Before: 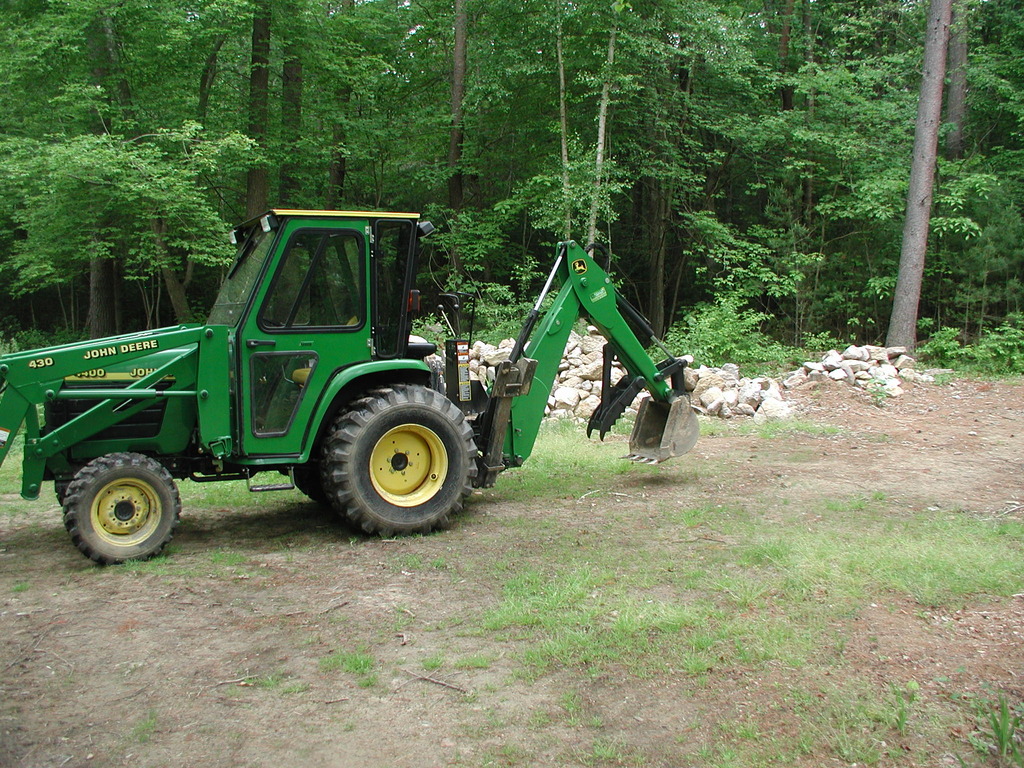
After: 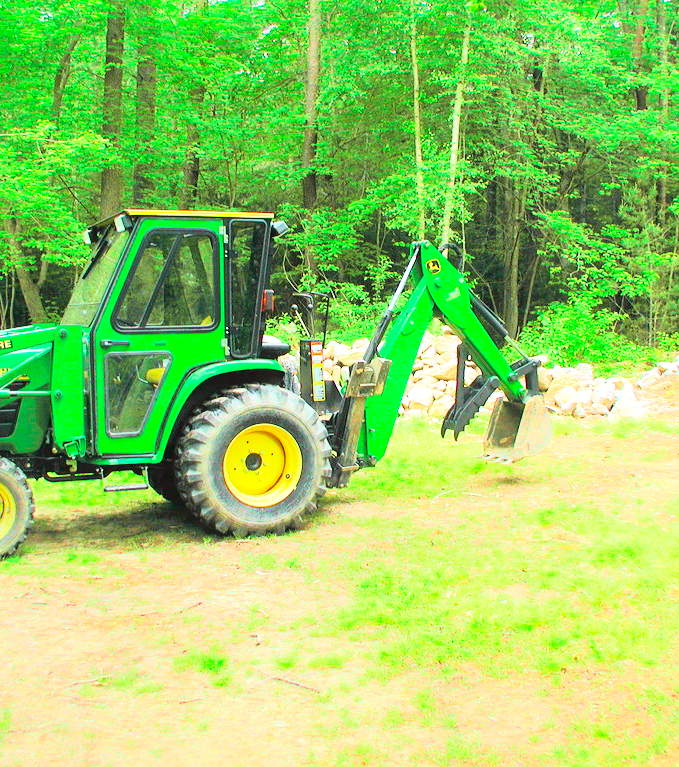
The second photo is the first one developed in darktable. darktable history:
exposure: black level correction 0, exposure 1.473 EV, compensate highlight preservation false
crop and rotate: left 14.315%, right 19.318%
shadows and highlights: on, module defaults
tone curve: curves: ch0 [(0, 0.005) (0.103, 0.097) (0.18, 0.22) (0.4, 0.485) (0.5, 0.612) (0.668, 0.787) (0.823, 0.894) (1, 0.971)]; ch1 [(0, 0) (0.172, 0.123) (0.324, 0.253) (0.396, 0.388) (0.478, 0.461) (0.499, 0.498) (0.522, 0.528) (0.618, 0.649) (0.753, 0.821) (1, 1)]; ch2 [(0, 0) (0.411, 0.424) (0.496, 0.501) (0.515, 0.514) (0.555, 0.585) (0.641, 0.69) (1, 1)], color space Lab, independent channels, preserve colors none
base curve: curves: ch0 [(0, 0) (0.028, 0.03) (0.121, 0.232) (0.46, 0.748) (0.859, 0.968) (1, 1)]
velvia: strength 14.95%
